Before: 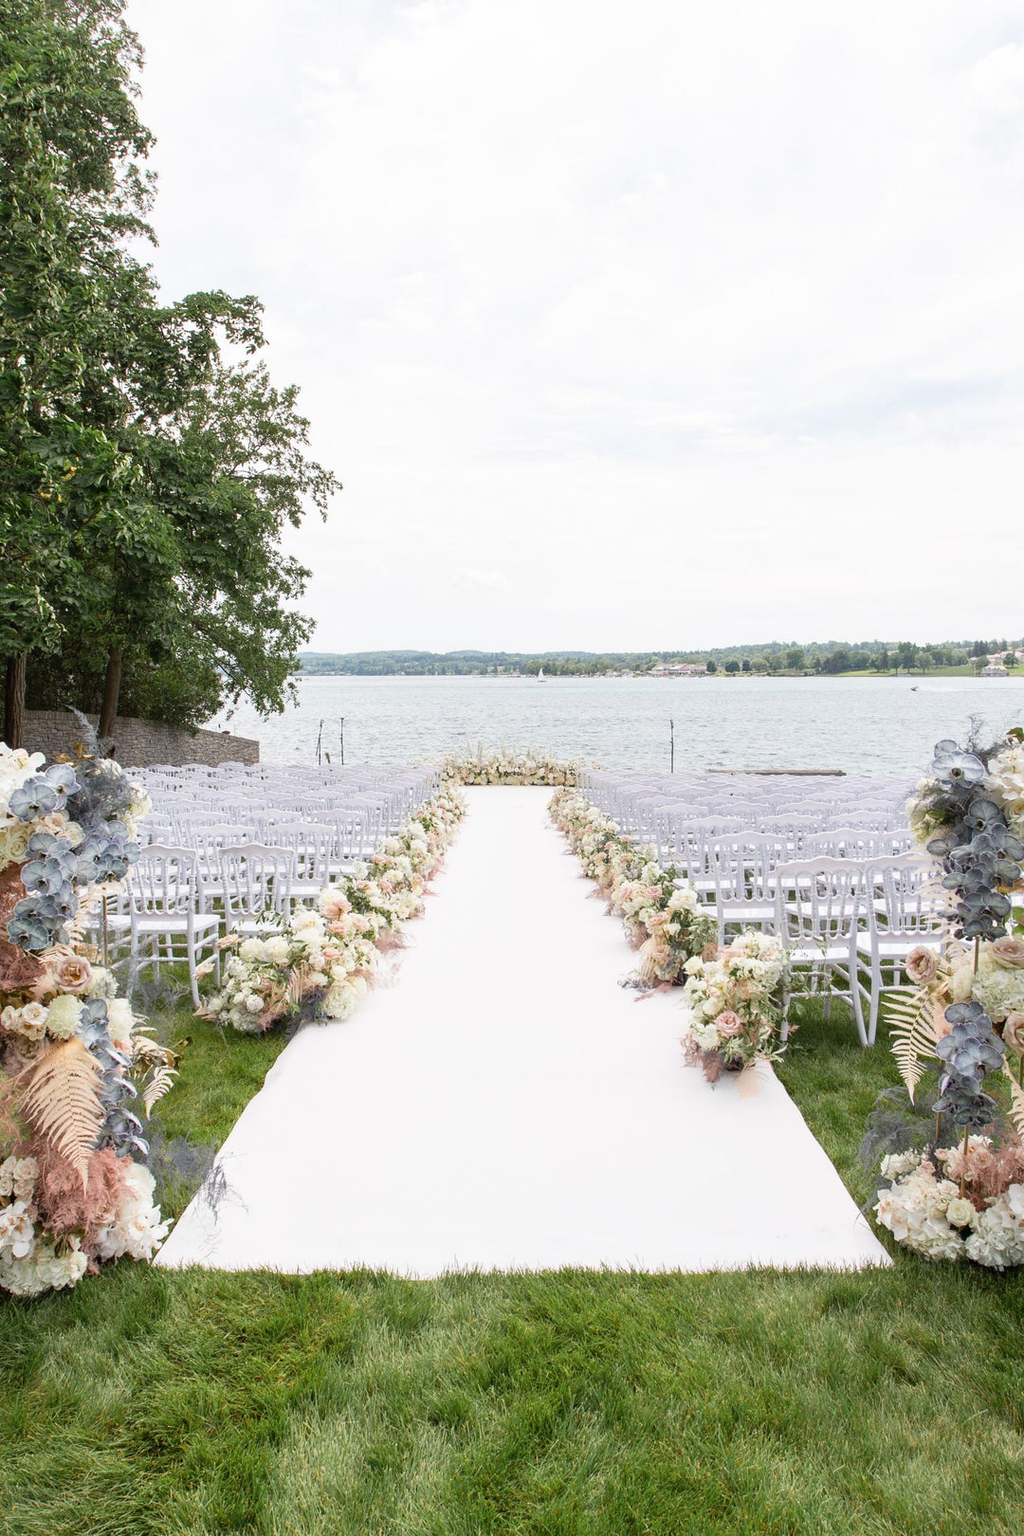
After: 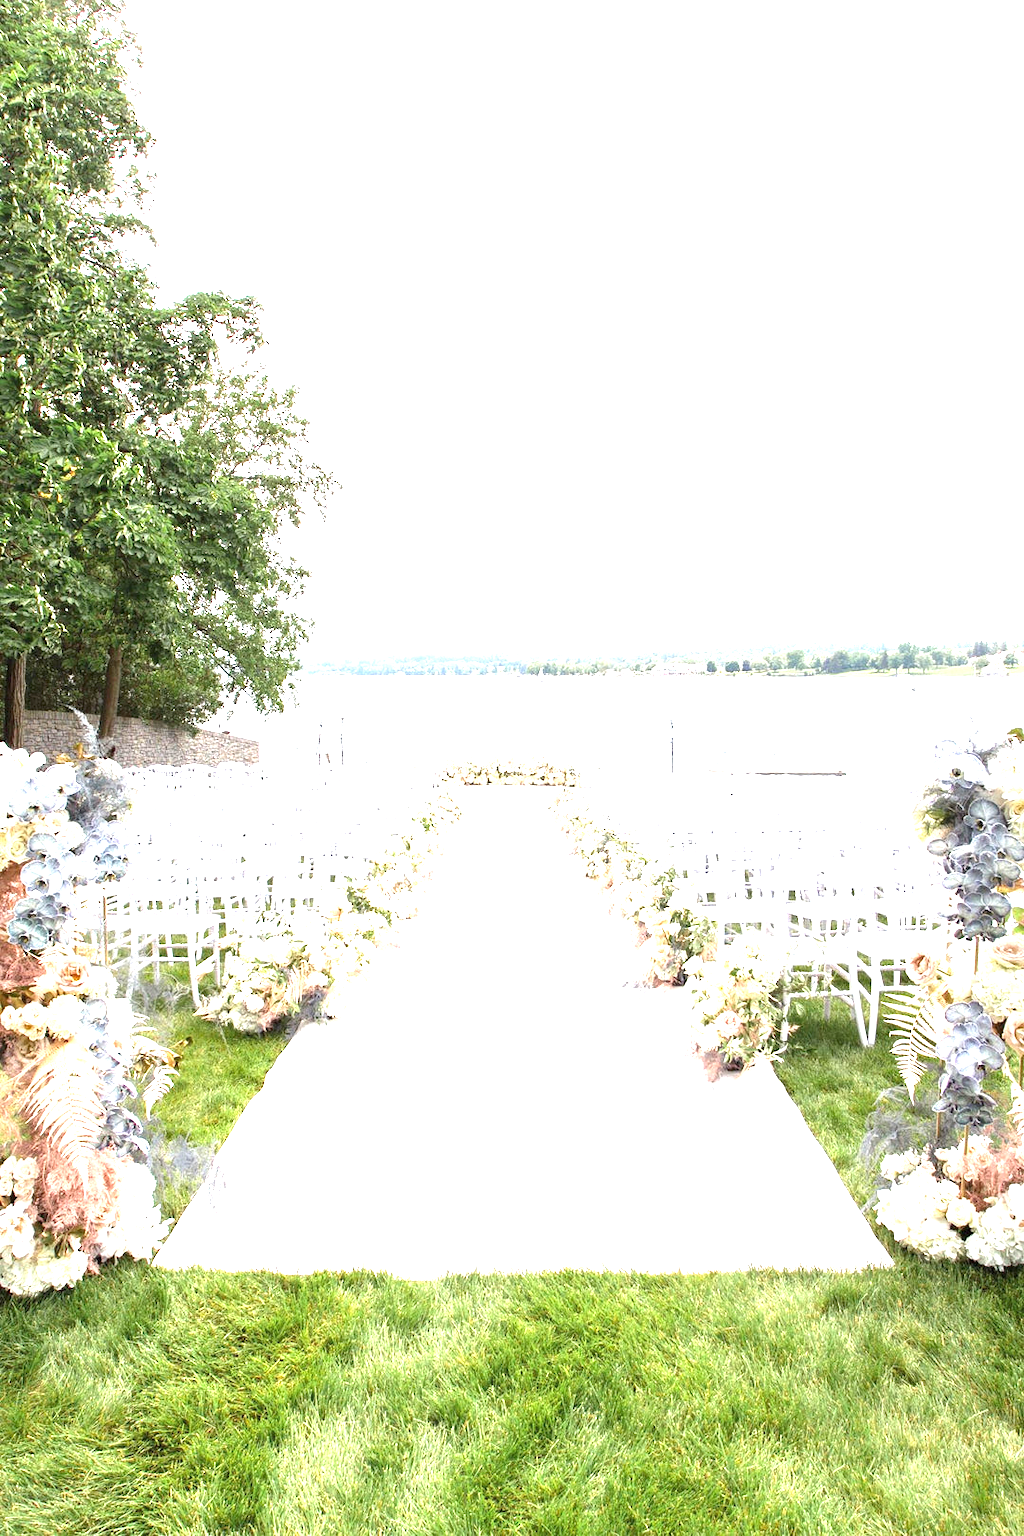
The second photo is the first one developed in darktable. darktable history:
exposure: black level correction 0, exposure 1.707 EV, compensate highlight preservation false
